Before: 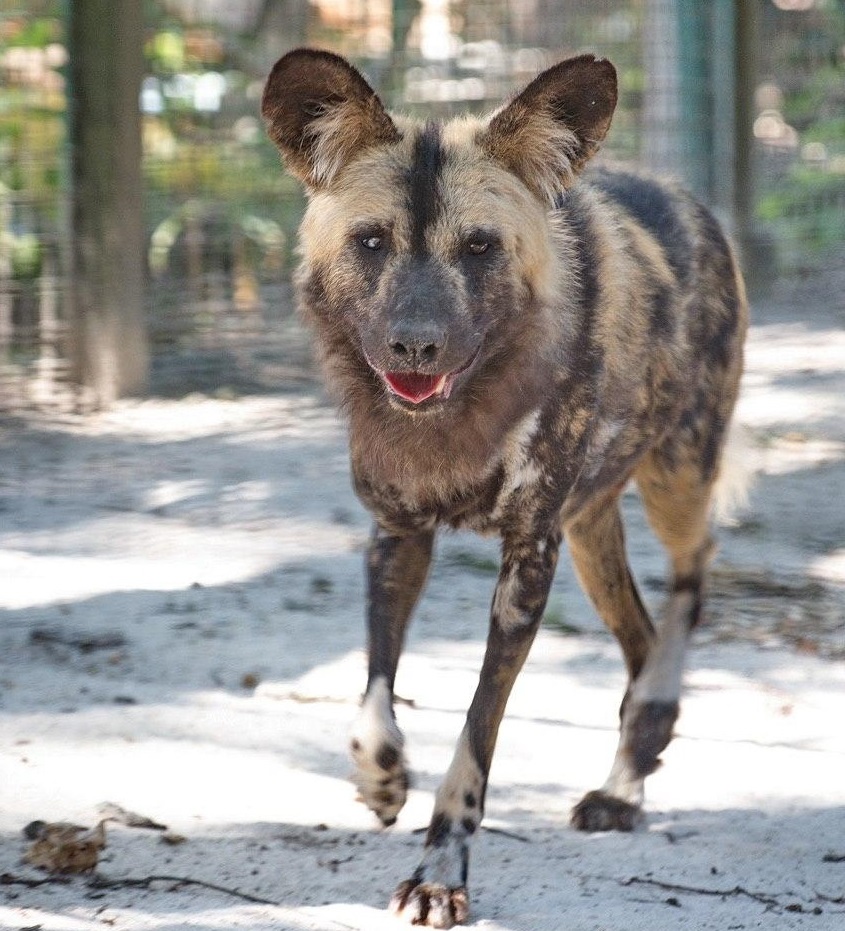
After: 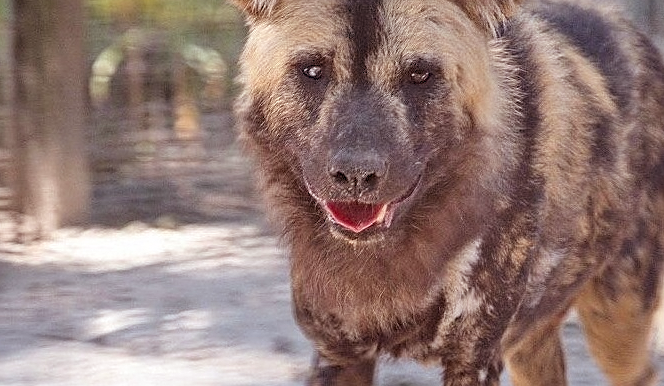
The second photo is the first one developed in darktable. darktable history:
sharpen: on, module defaults
rgb levels: mode RGB, independent channels, levels [[0, 0.474, 1], [0, 0.5, 1], [0, 0.5, 1]]
exposure: compensate highlight preservation false
grain: coarseness 0.81 ISO, strength 1.34%, mid-tones bias 0%
crop: left 7.036%, top 18.398%, right 14.379%, bottom 40.043%
